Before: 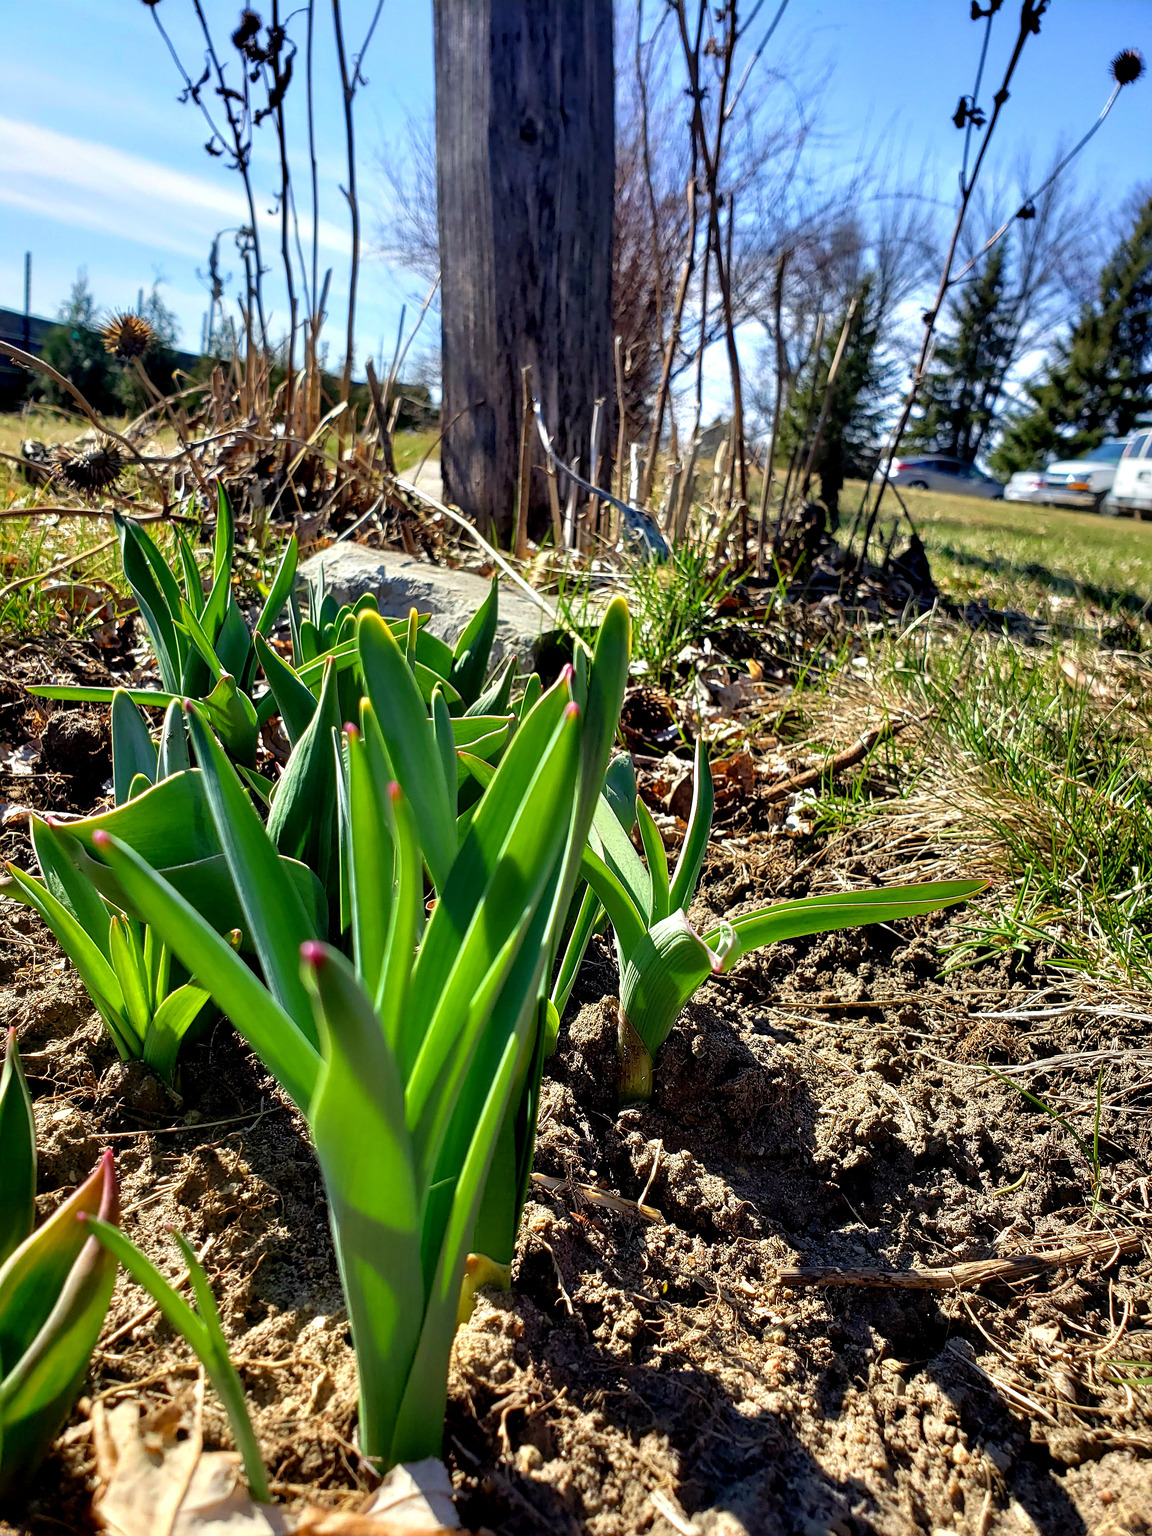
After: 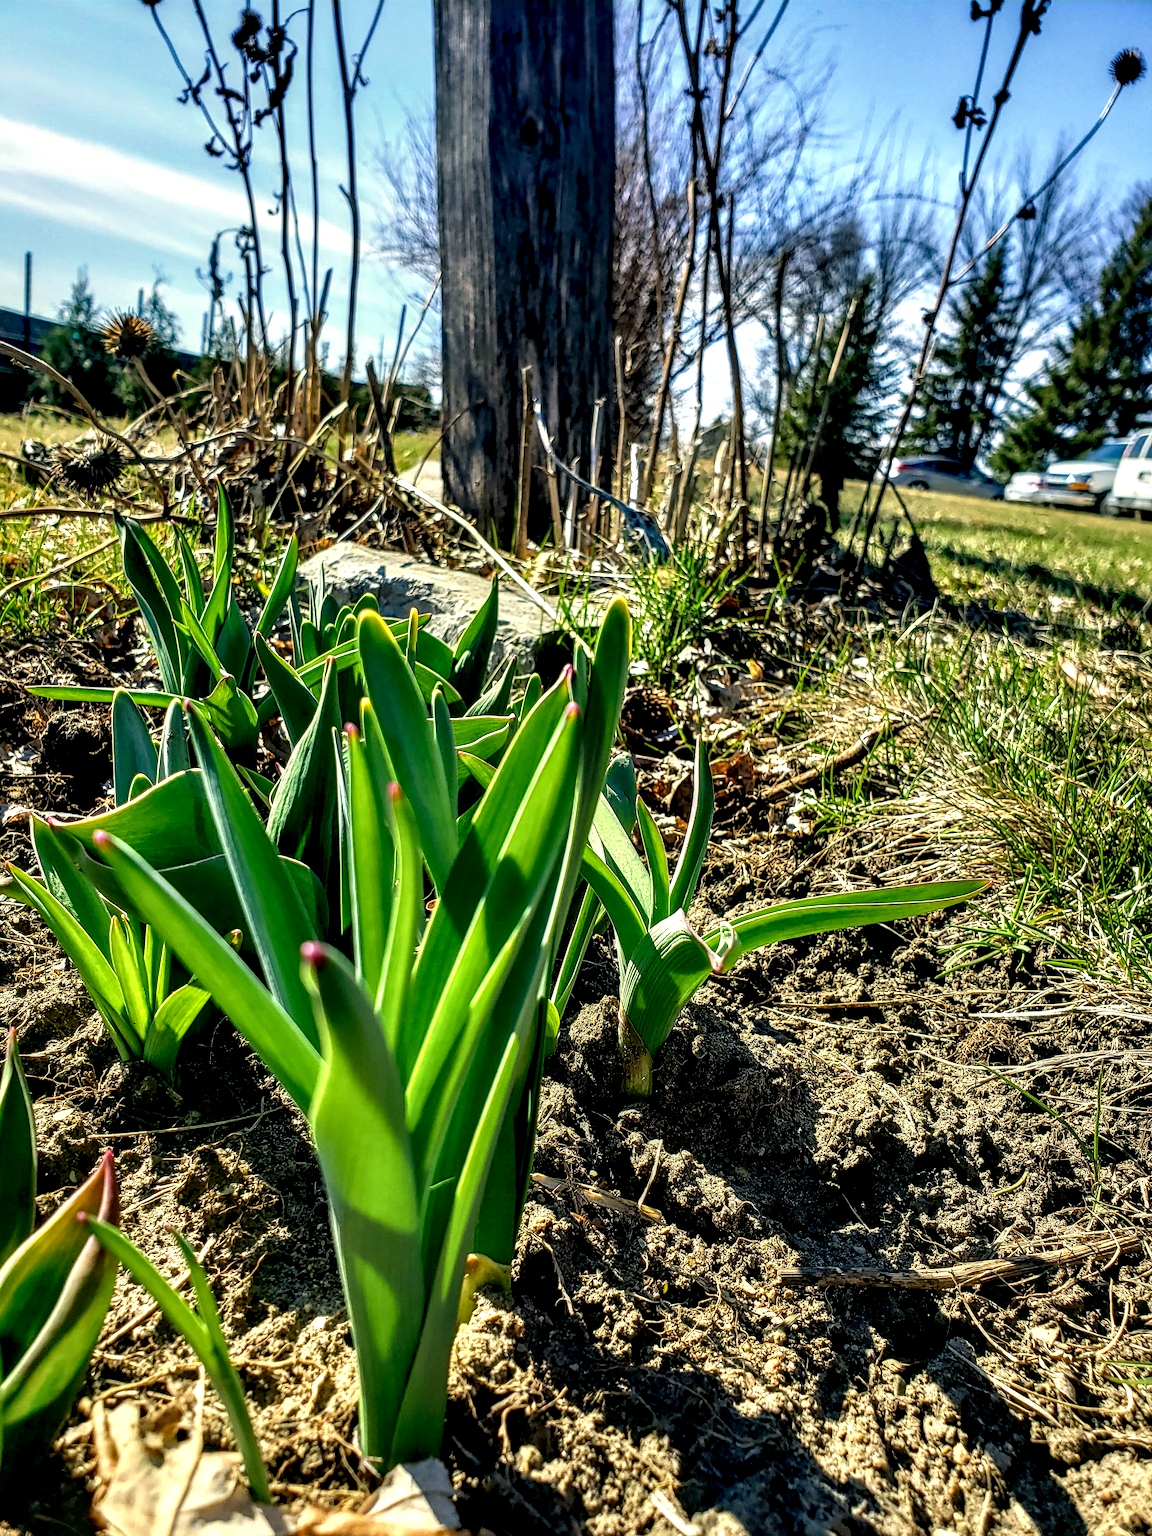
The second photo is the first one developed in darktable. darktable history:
color correction: highlights a* -0.482, highlights b* 9.48, shadows a* -9.48, shadows b* 0.803
local contrast: highlights 19%, detail 186%
